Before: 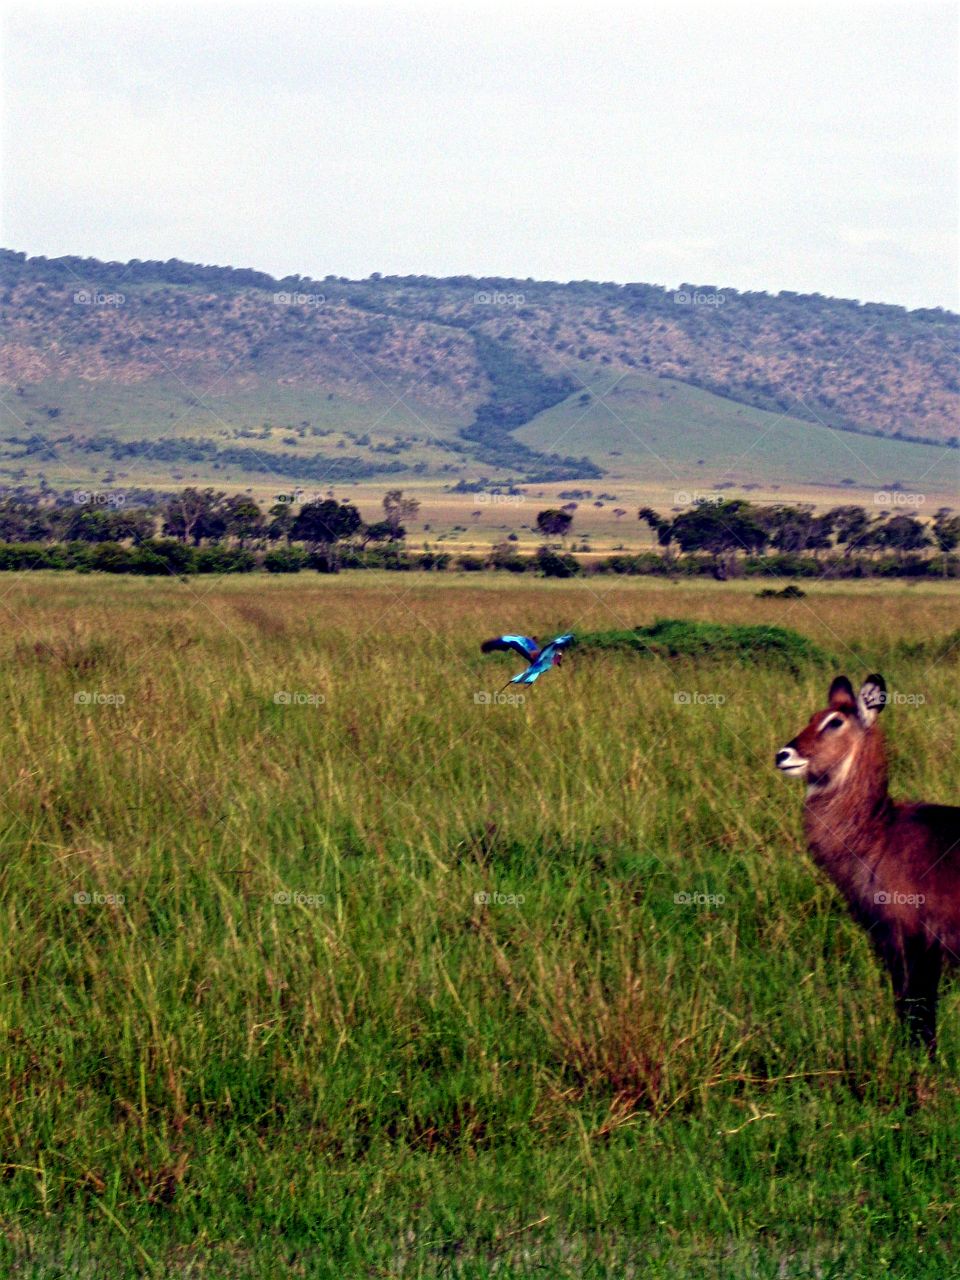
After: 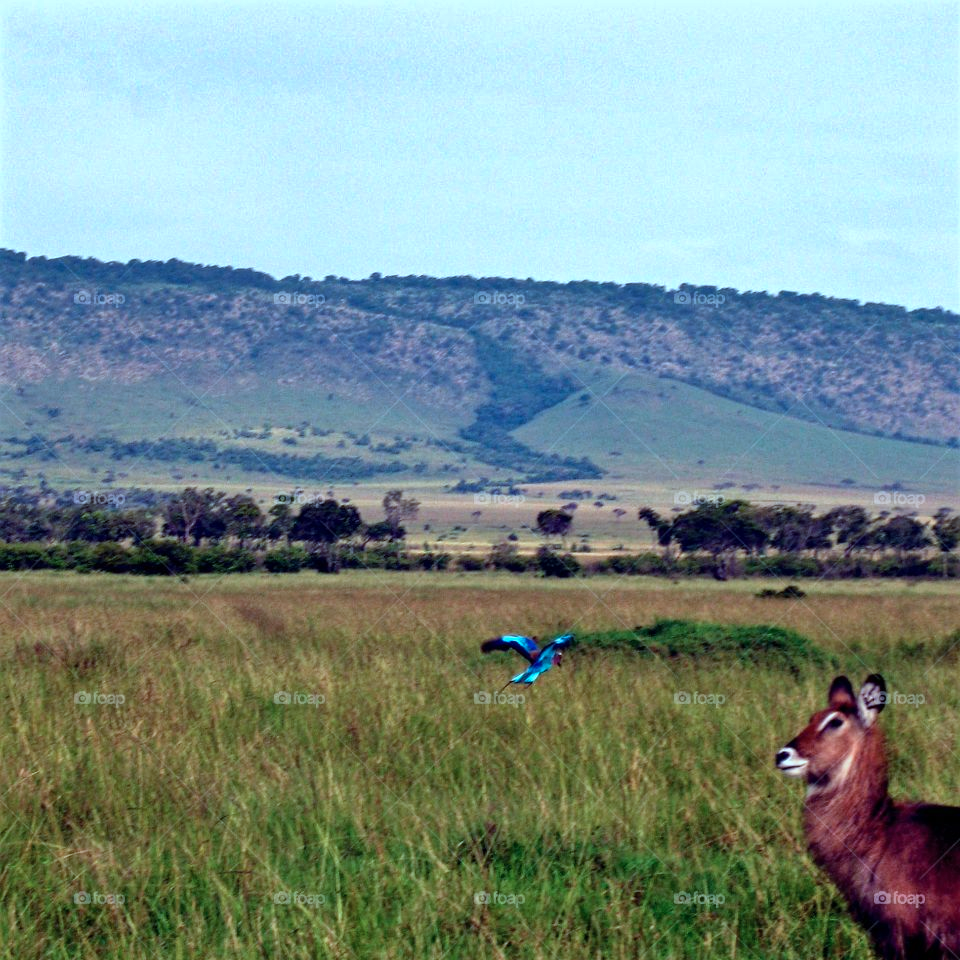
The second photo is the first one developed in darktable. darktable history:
crop: bottom 24.991%
shadows and highlights: shadows 43.78, white point adjustment -1.49, soften with gaussian
color correction: highlights a* -9.86, highlights b* -21.16
